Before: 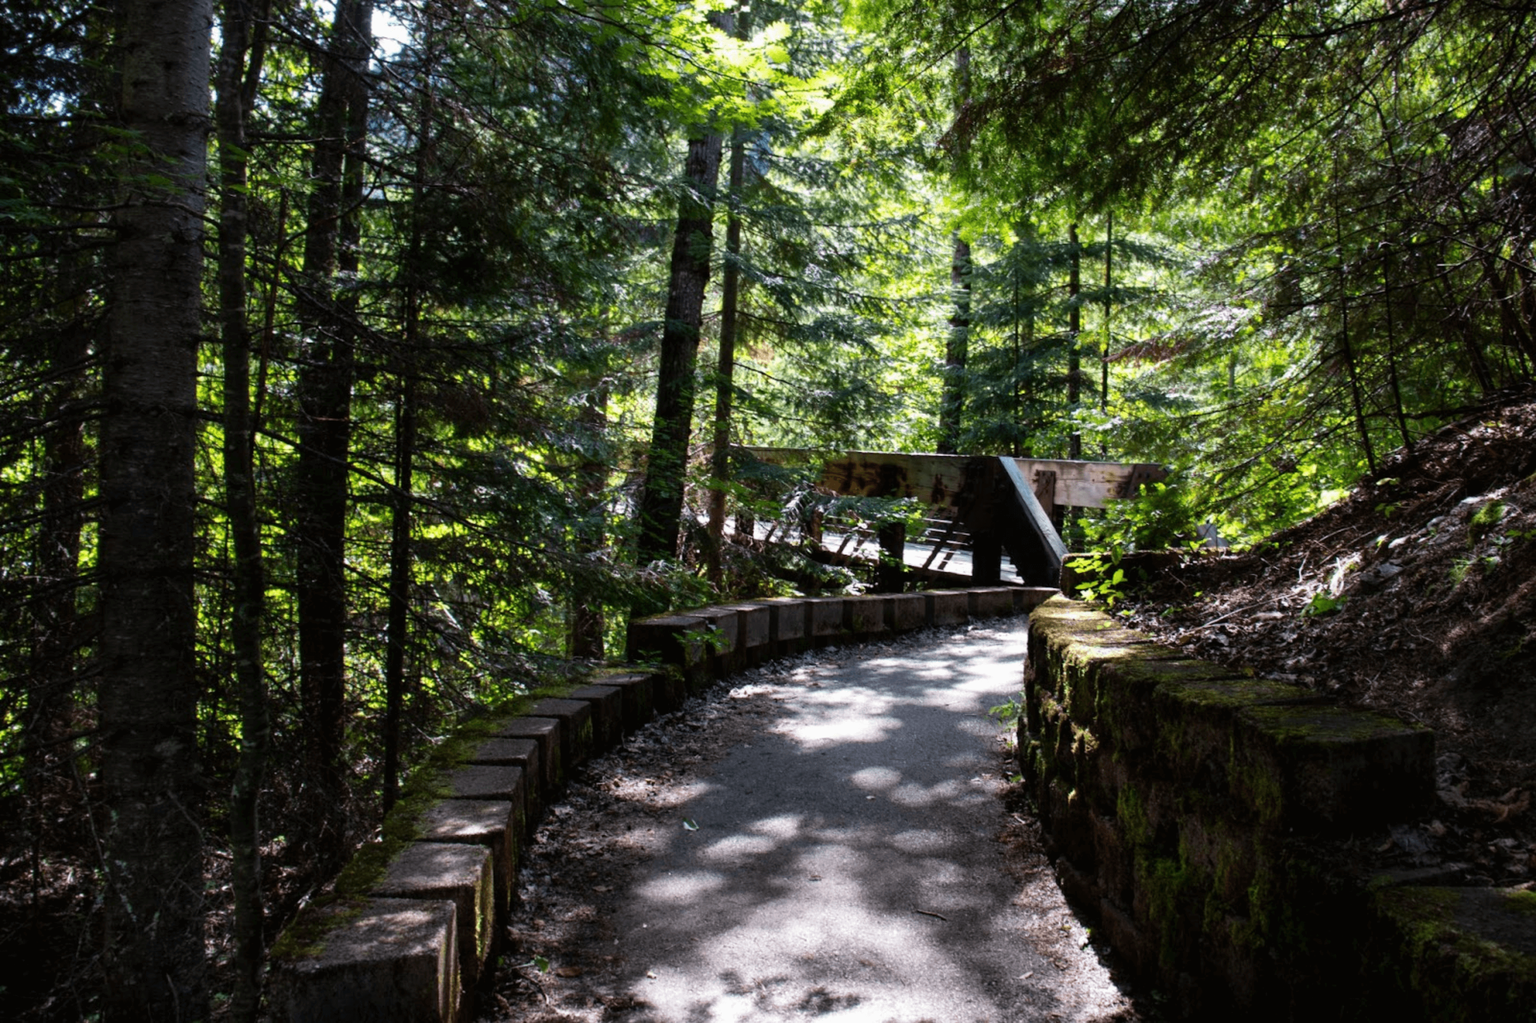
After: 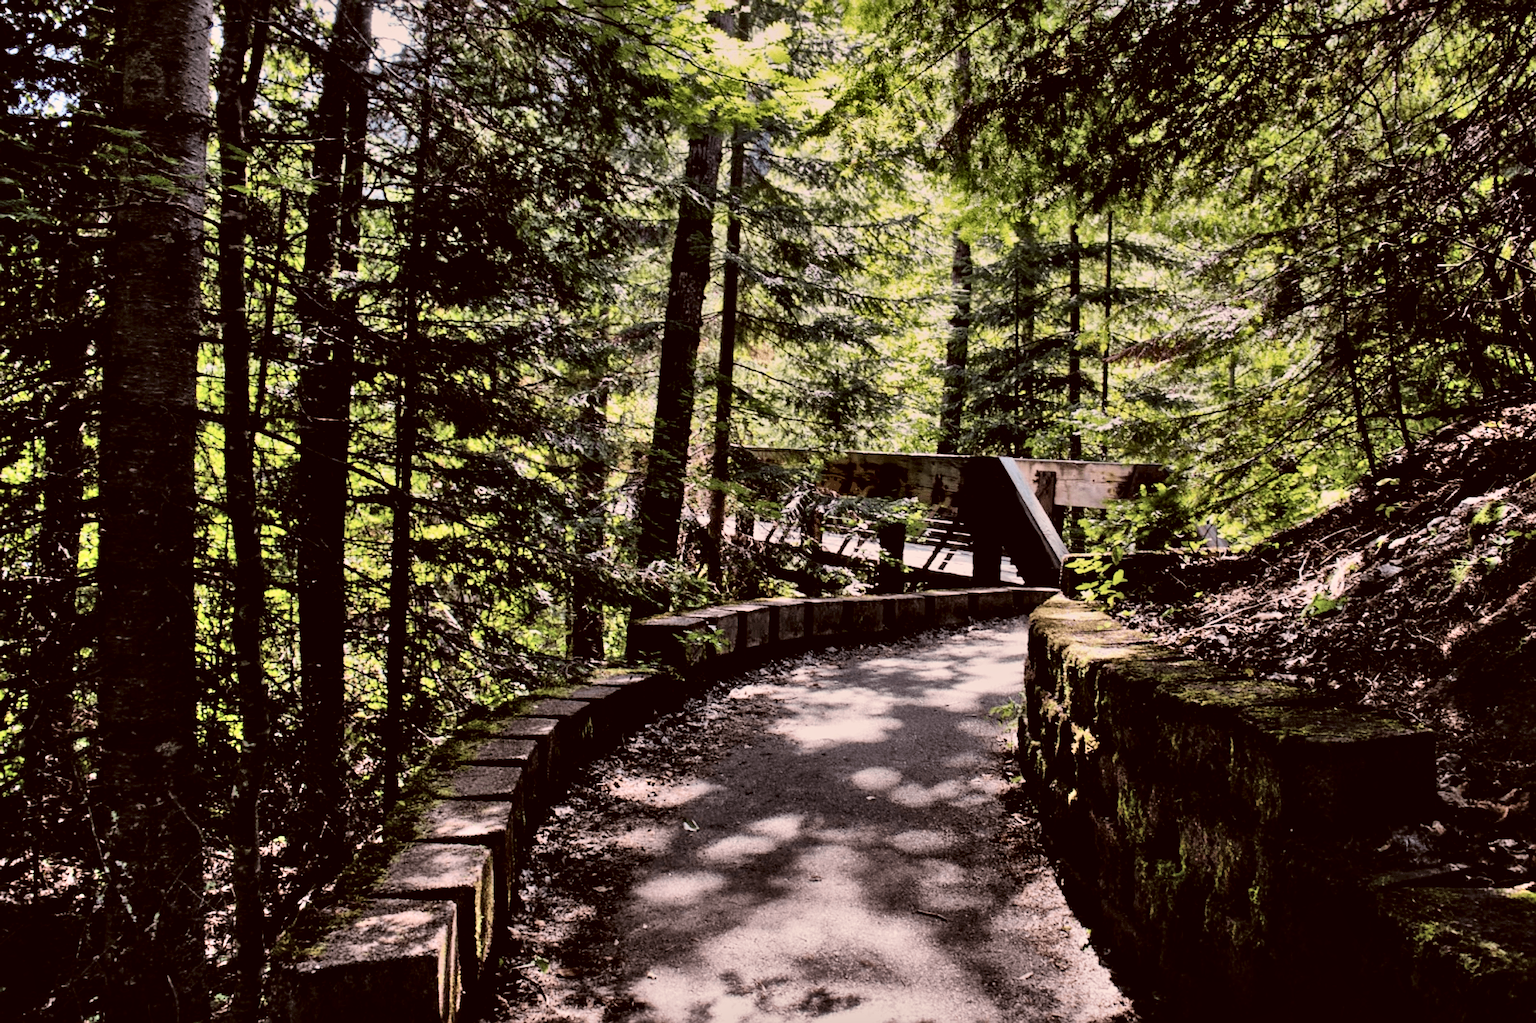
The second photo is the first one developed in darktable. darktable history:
color correction: highlights a* 10.25, highlights b* 9.74, shadows a* 9.12, shadows b* 8.56, saturation 0.765
shadows and highlights: shadows 59.1, soften with gaussian
local contrast: mode bilateral grid, contrast 25, coarseness 59, detail 151%, midtone range 0.2
exposure: compensate exposure bias true, compensate highlight preservation false
sharpen: on, module defaults
filmic rgb: black relative exposure -7.65 EV, white relative exposure 4.56 EV, hardness 3.61, contrast 1.052, color science v6 (2022), iterations of high-quality reconstruction 0
